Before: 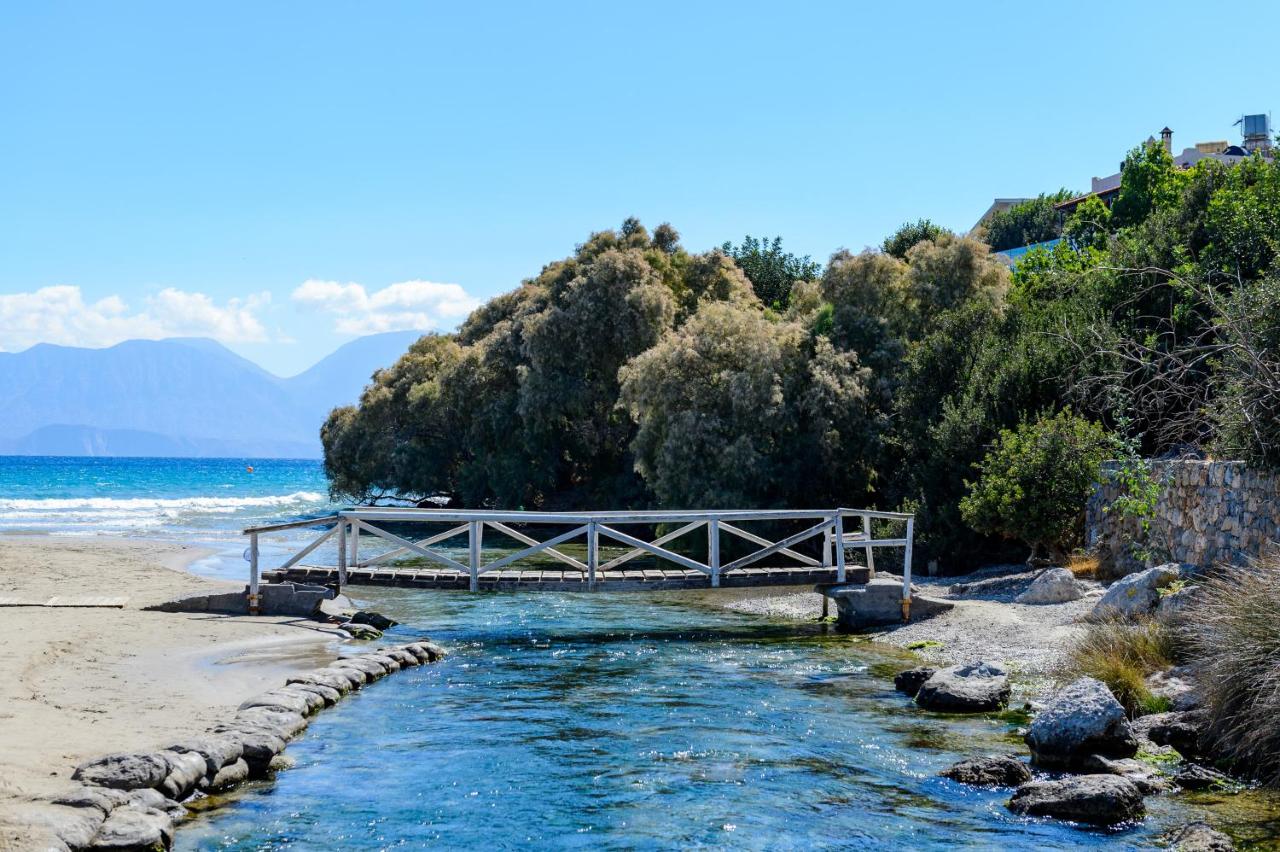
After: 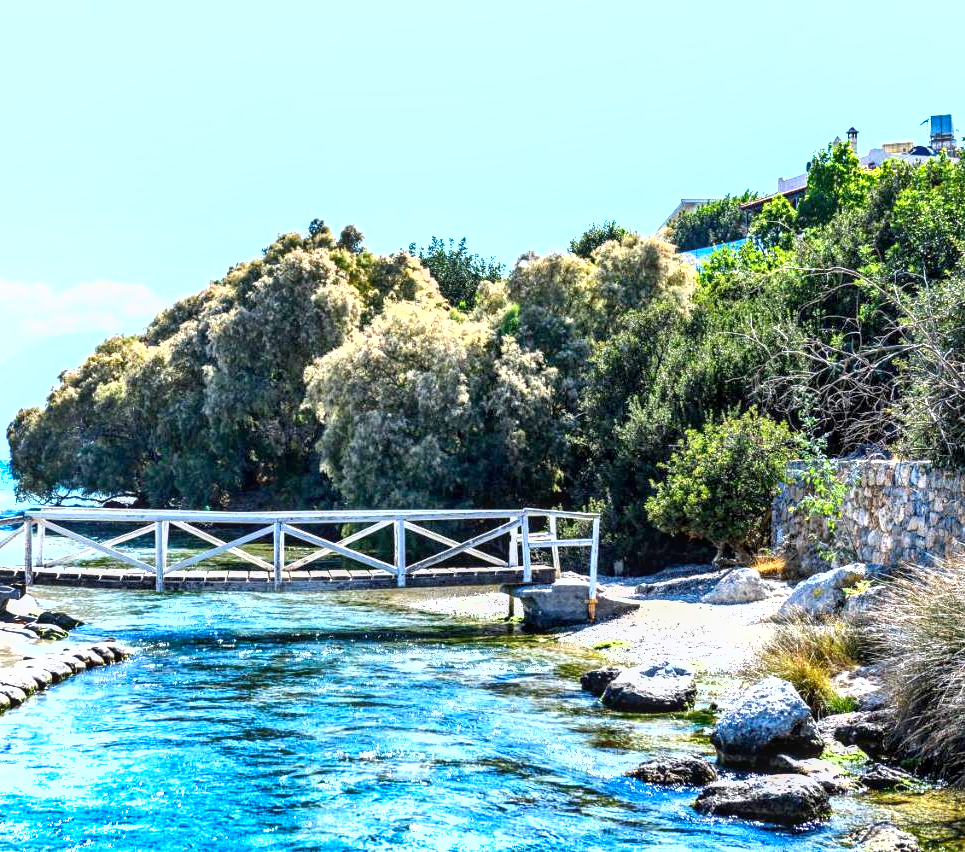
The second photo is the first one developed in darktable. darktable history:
crop and rotate: left 24.6%
local contrast: on, module defaults
exposure: black level correction 0.001, exposure 1.646 EV, compensate exposure bias true, compensate highlight preservation false
shadows and highlights: low approximation 0.01, soften with gaussian
